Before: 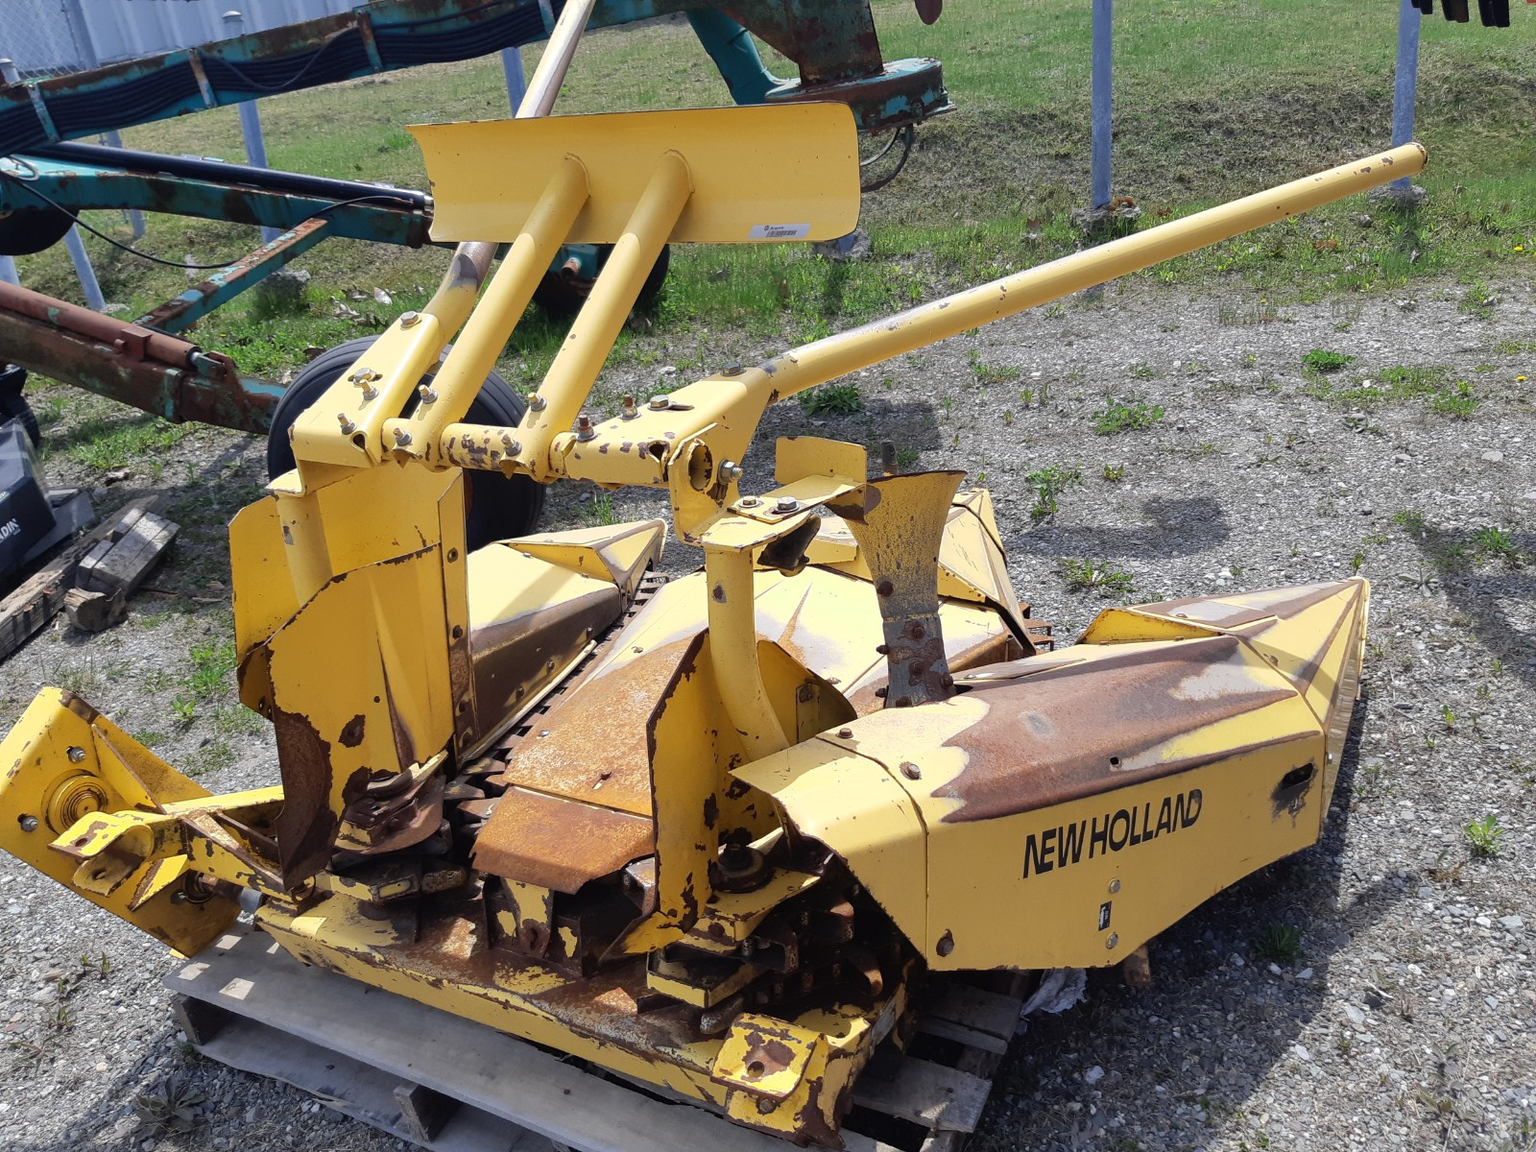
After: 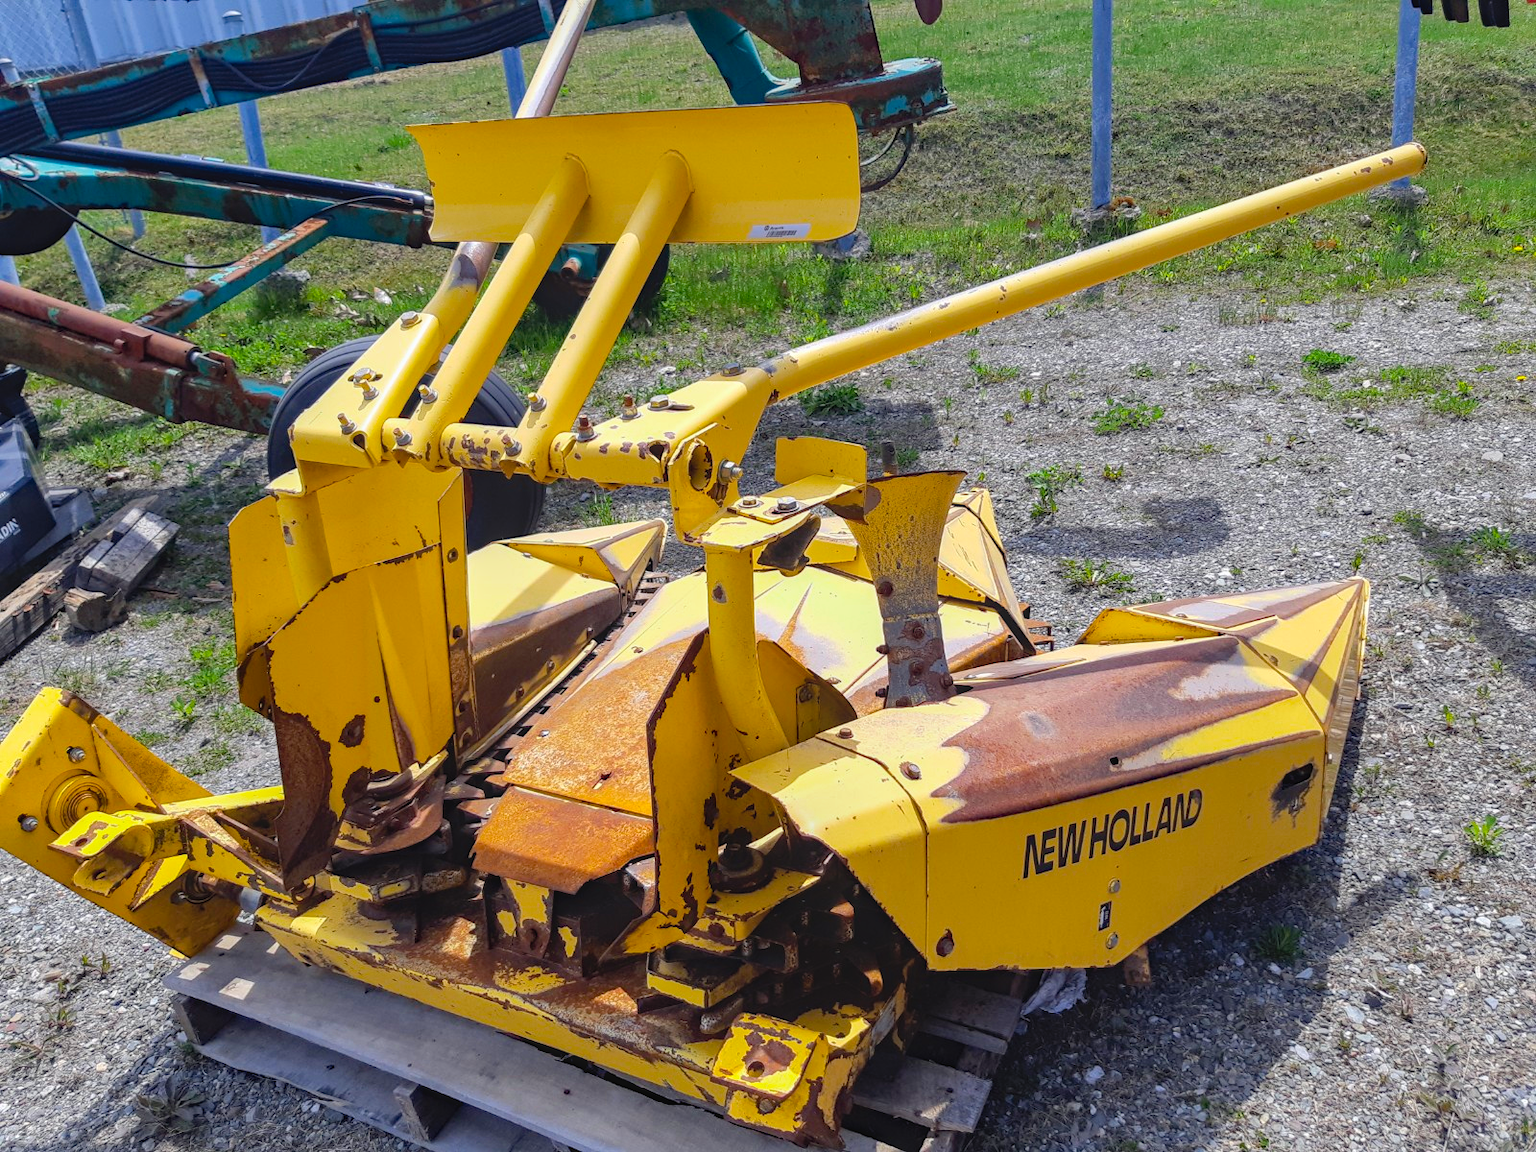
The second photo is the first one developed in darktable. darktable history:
contrast brightness saturation: contrast -0.1, brightness 0.05, saturation 0.08
local contrast: on, module defaults
color balance rgb: perceptual saturation grading › global saturation 25%, global vibrance 20%
haze removal: compatibility mode true, adaptive false
